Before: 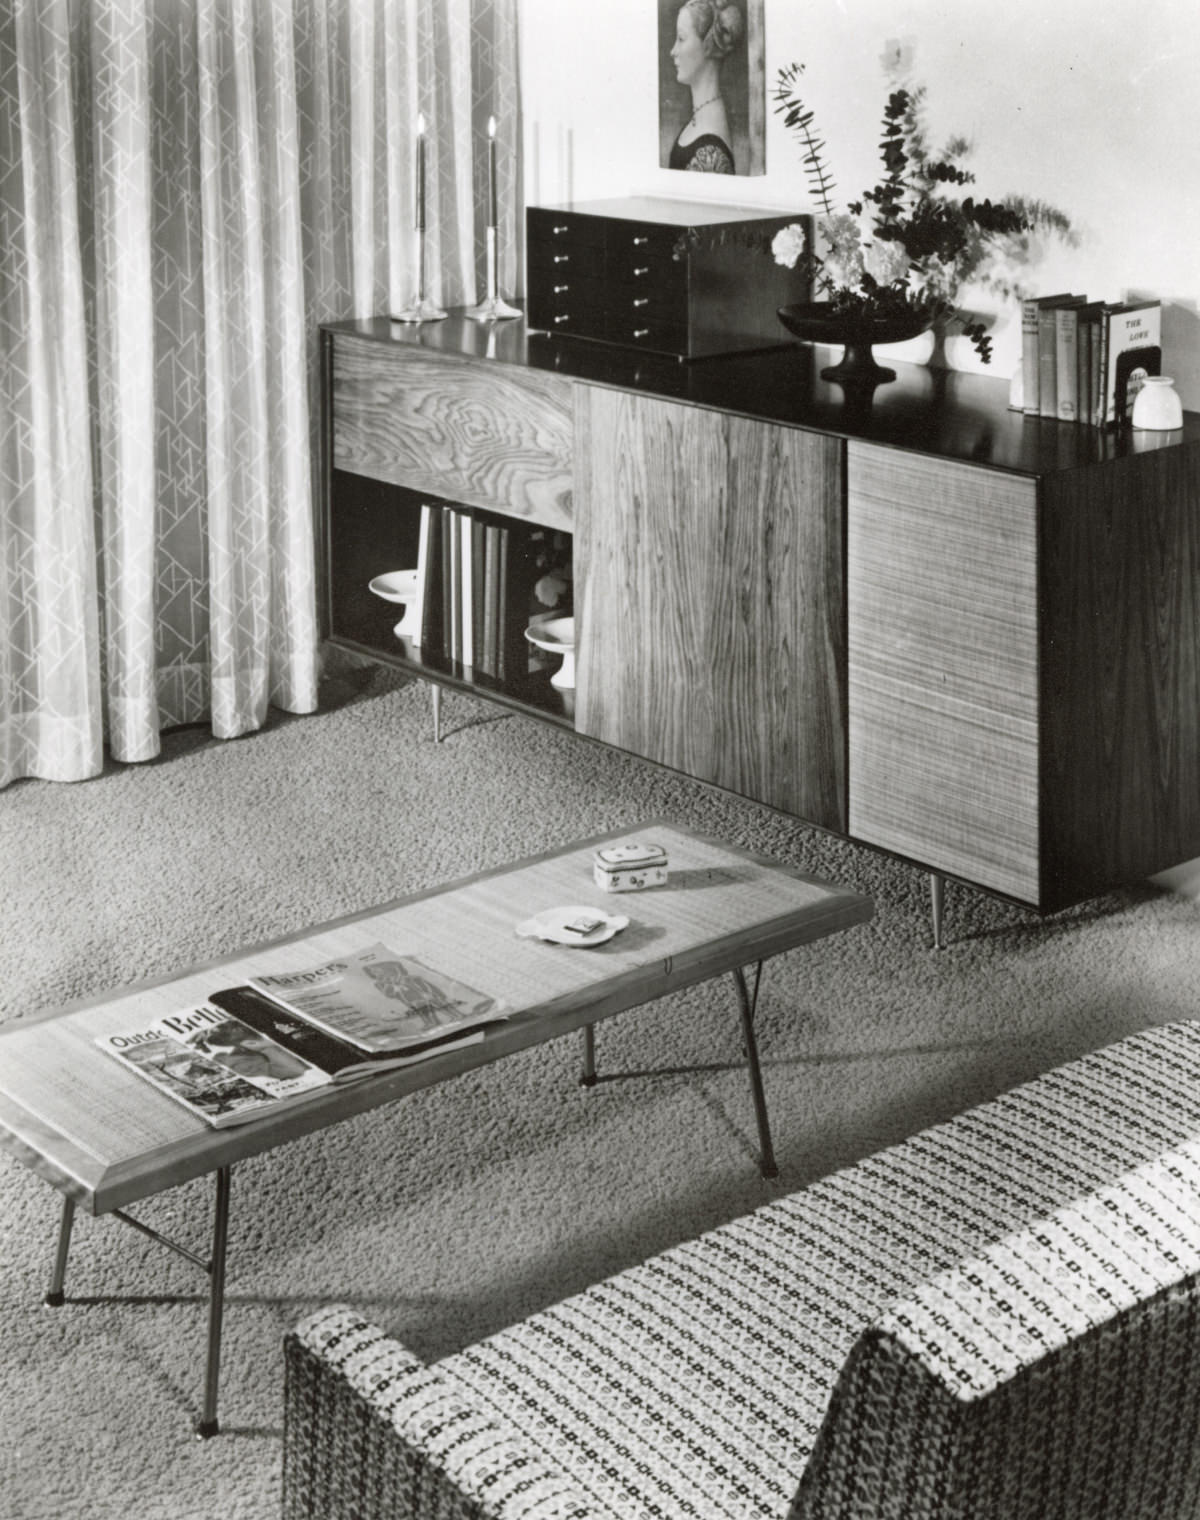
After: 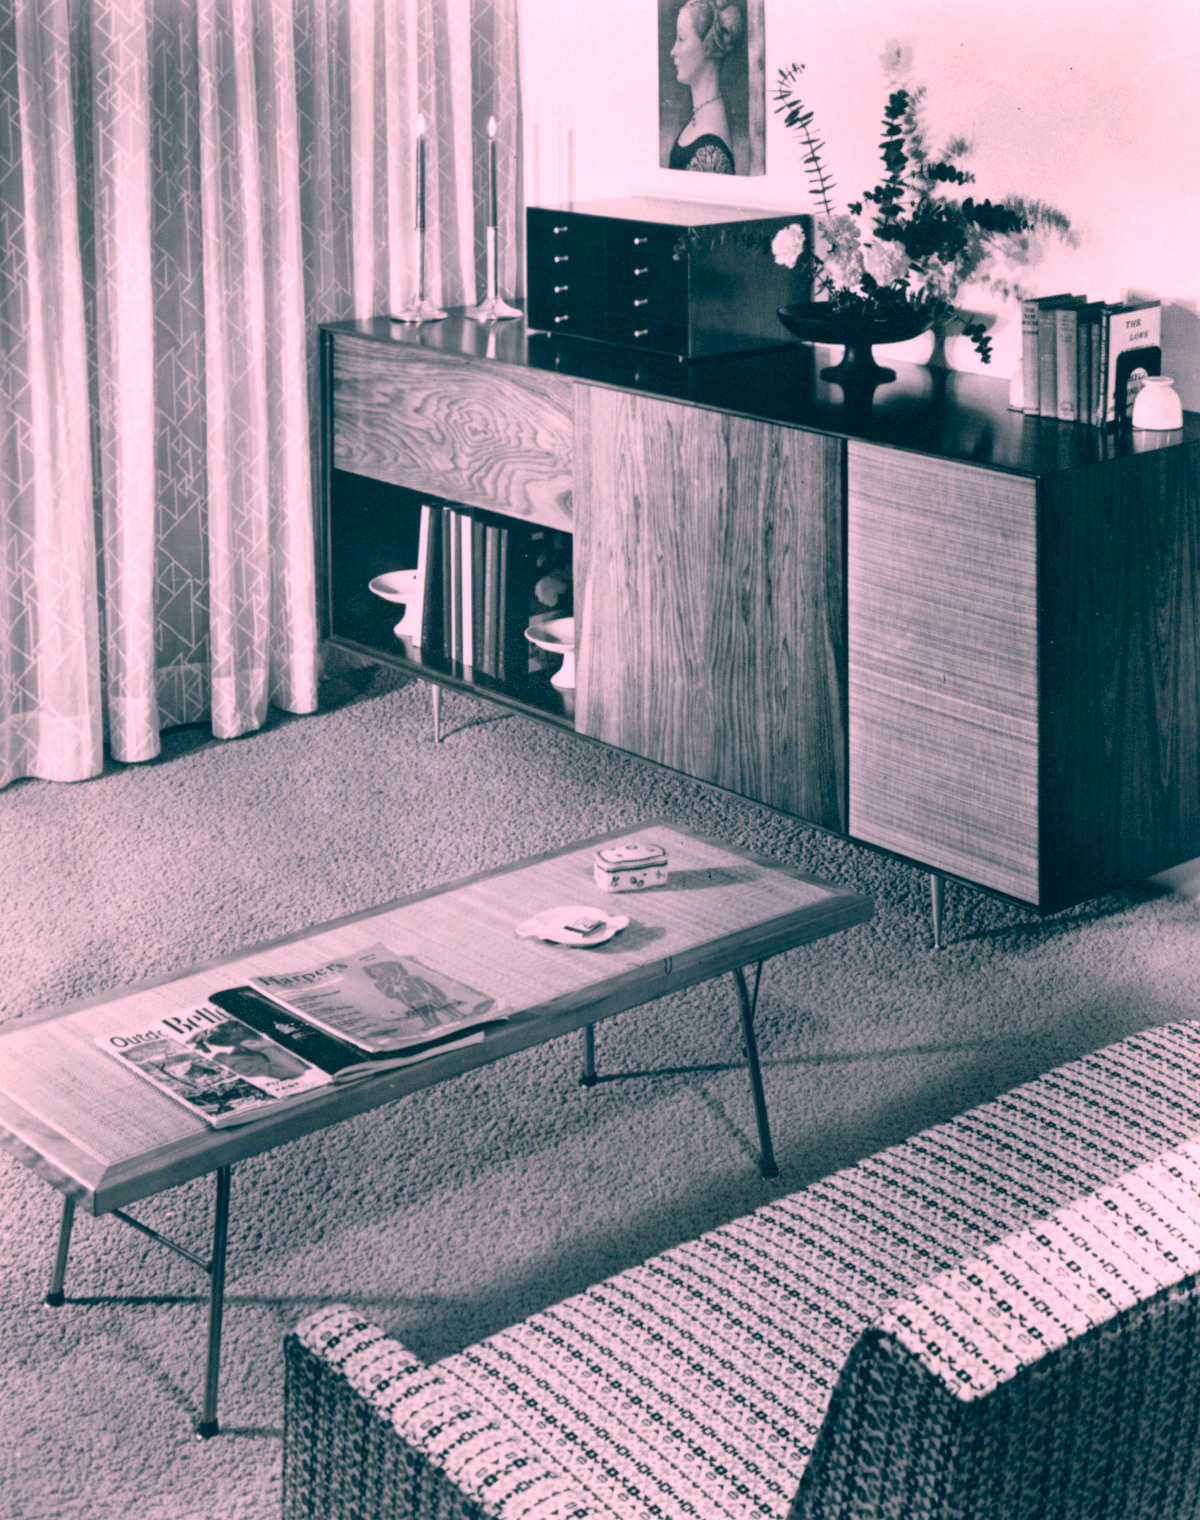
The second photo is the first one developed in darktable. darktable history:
color correction: highlights a* 17.03, highlights b* 0.205, shadows a* -15.38, shadows b* -14.56, saturation 1.5
white balance: emerald 1
